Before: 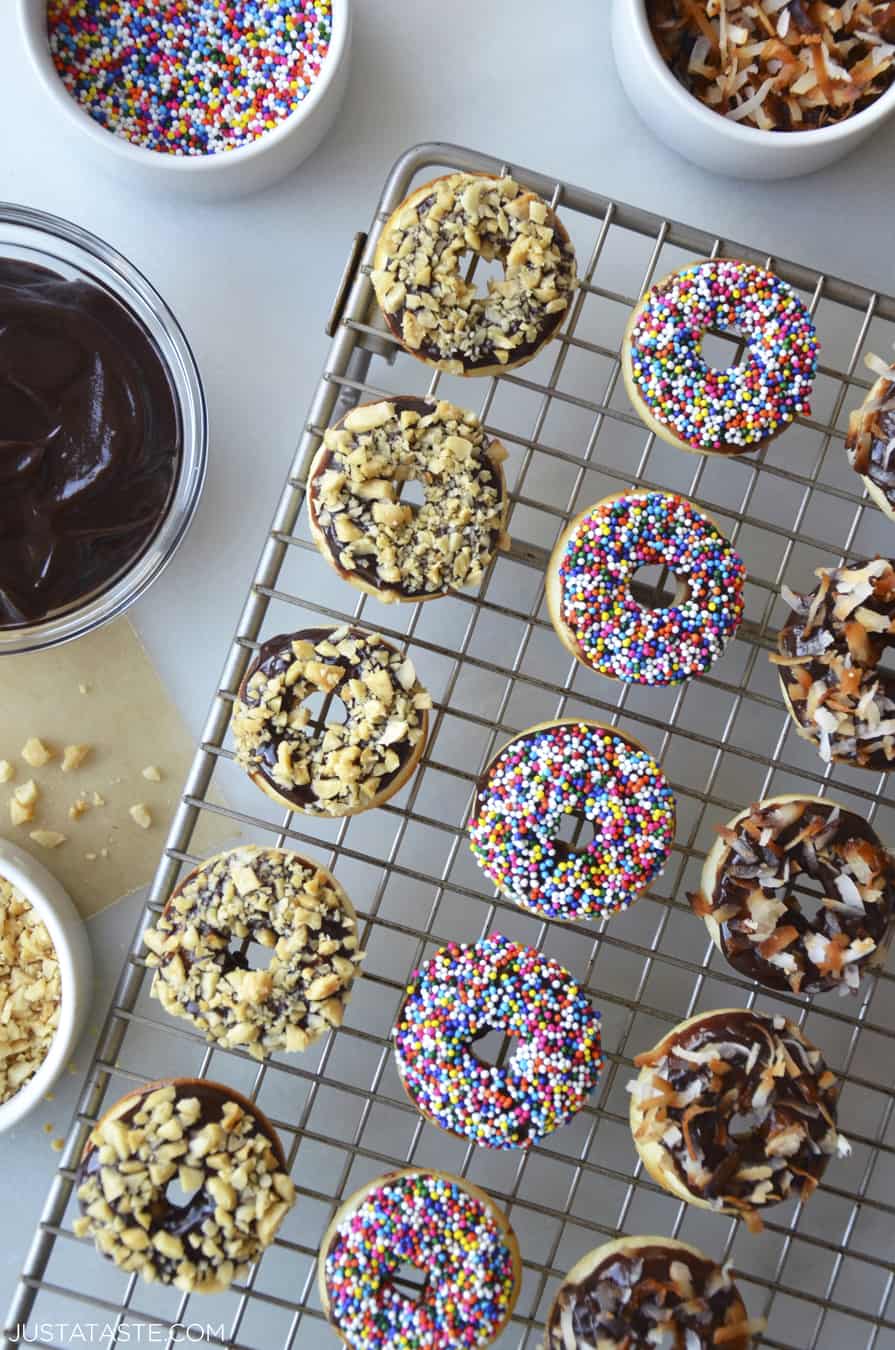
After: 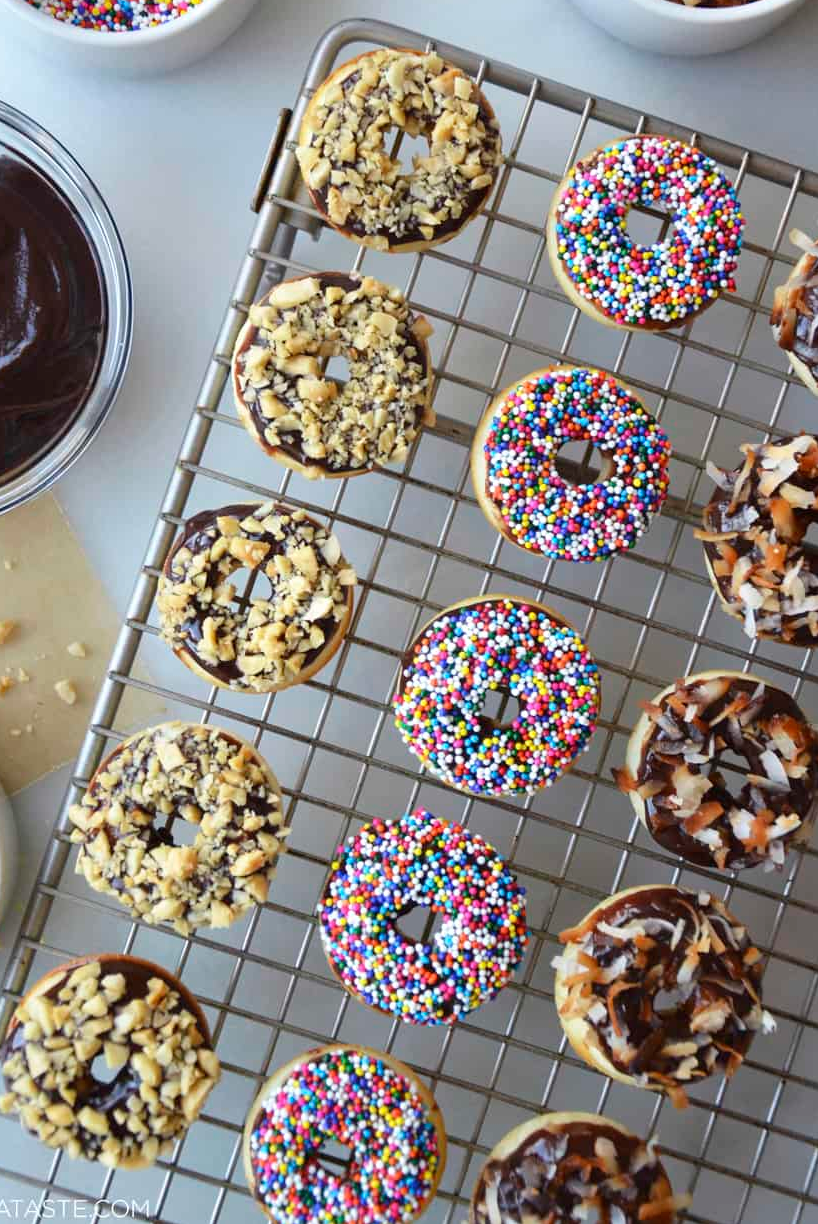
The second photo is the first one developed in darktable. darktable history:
crop and rotate: left 8.515%, top 9.287%
